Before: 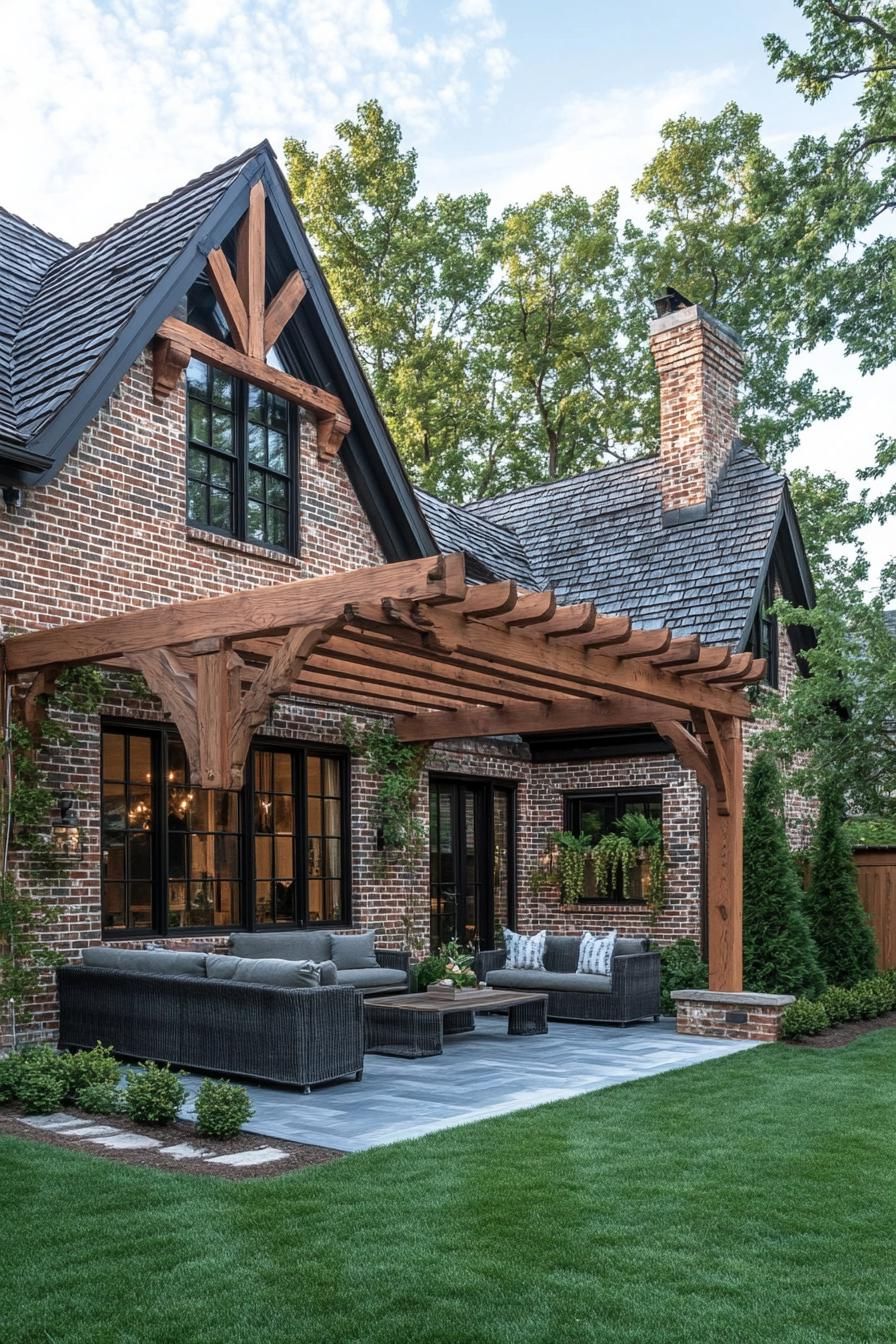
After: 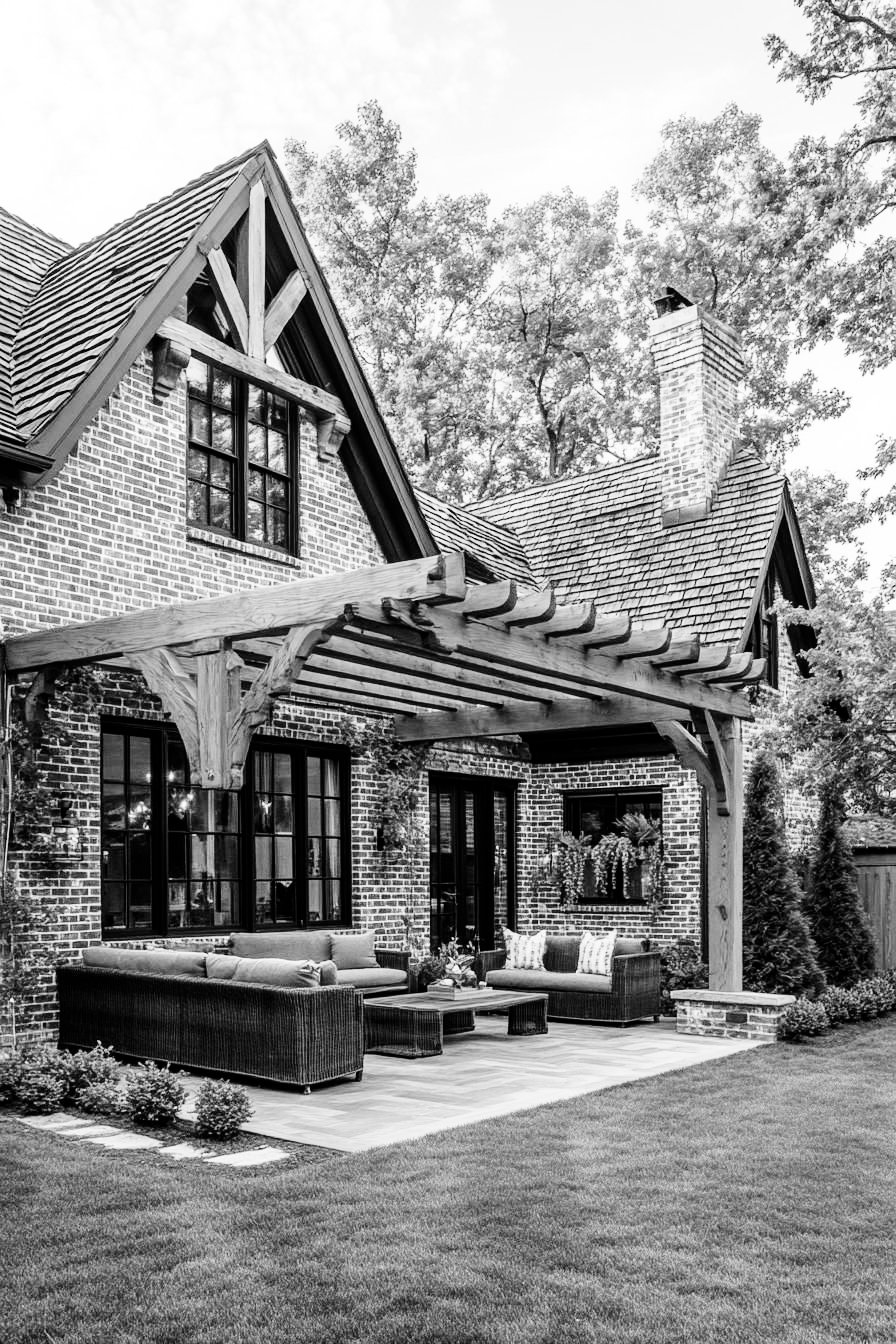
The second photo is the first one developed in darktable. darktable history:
monochrome: size 1
tone curve: curves: ch0 [(0, 0) (0.004, 0) (0.133, 0.071) (0.325, 0.456) (0.832, 0.957) (1, 1)], color space Lab, linked channels, preserve colors none
